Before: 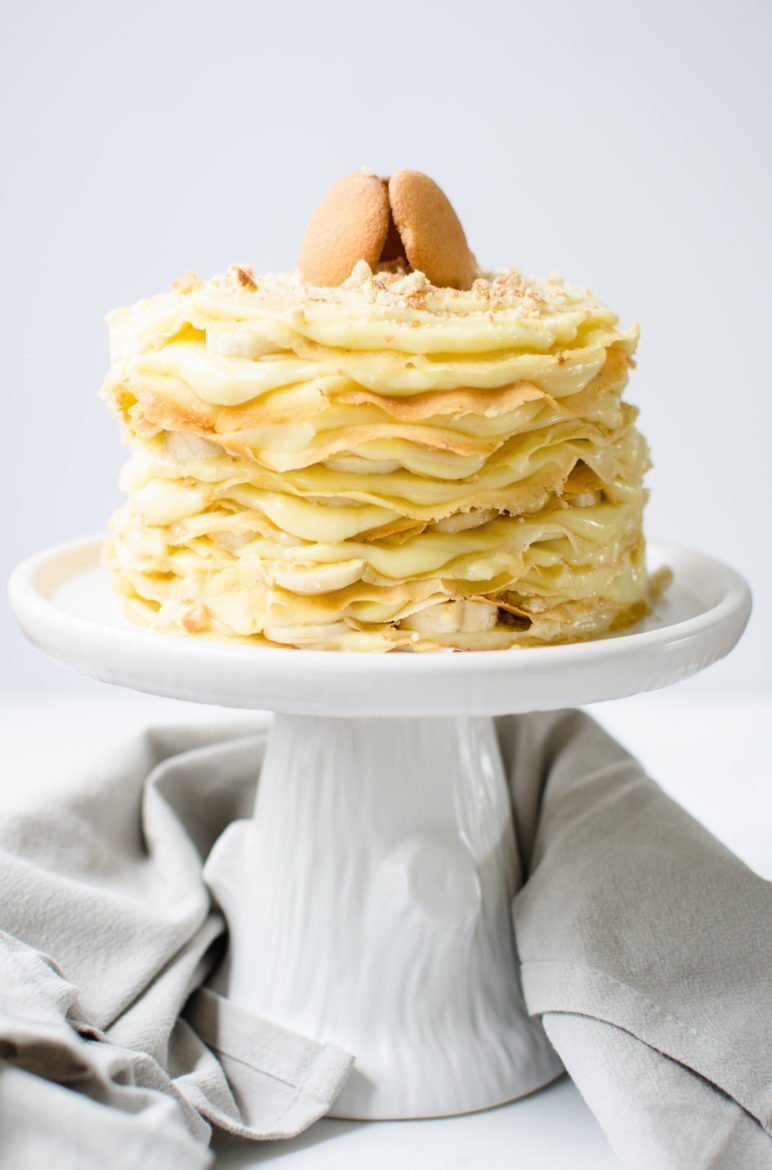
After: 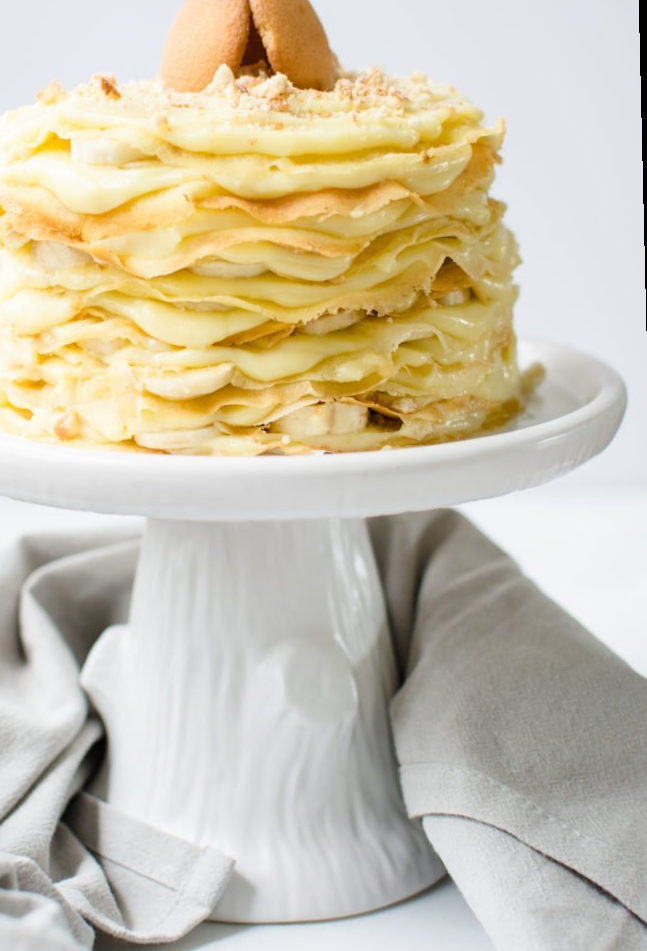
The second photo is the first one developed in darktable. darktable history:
rotate and perspective: rotation -1.32°, lens shift (horizontal) -0.031, crop left 0.015, crop right 0.985, crop top 0.047, crop bottom 0.982
crop: left 16.315%, top 14.246%
